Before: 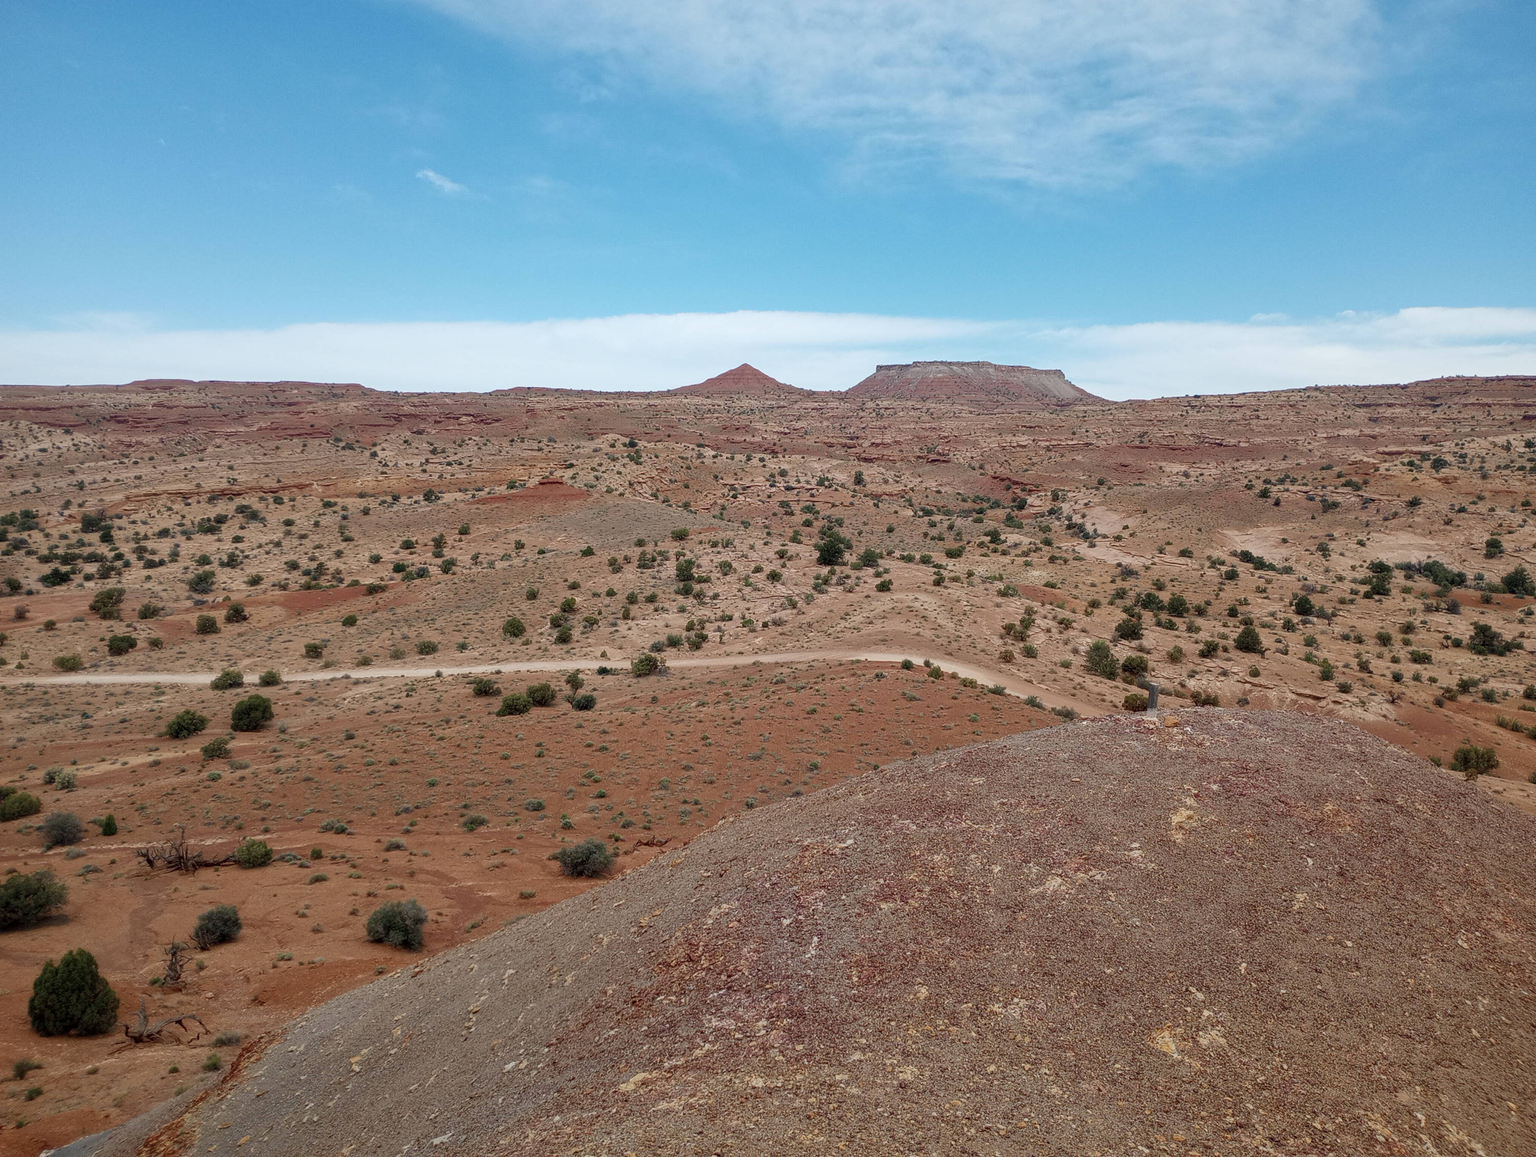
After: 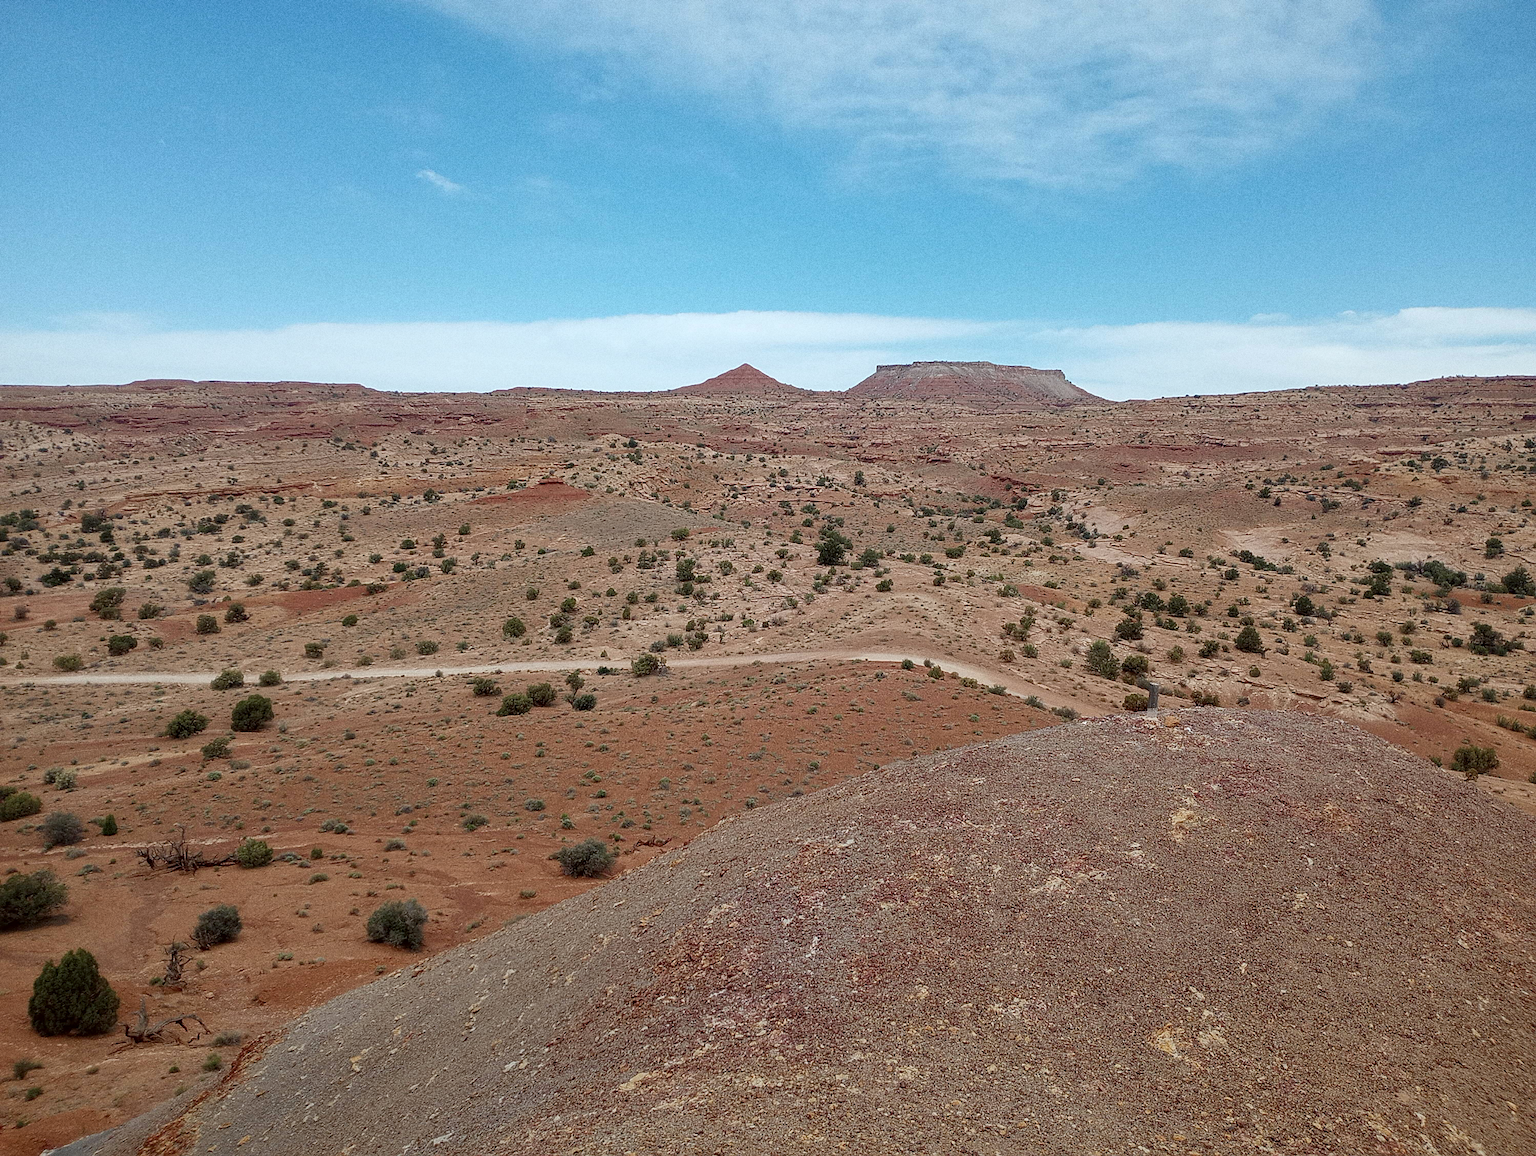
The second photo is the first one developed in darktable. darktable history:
grain: coarseness 0.09 ISO, strength 40%
sharpen: on, module defaults
color correction: highlights a* -2.73, highlights b* -2.09, shadows a* 2.41, shadows b* 2.73
